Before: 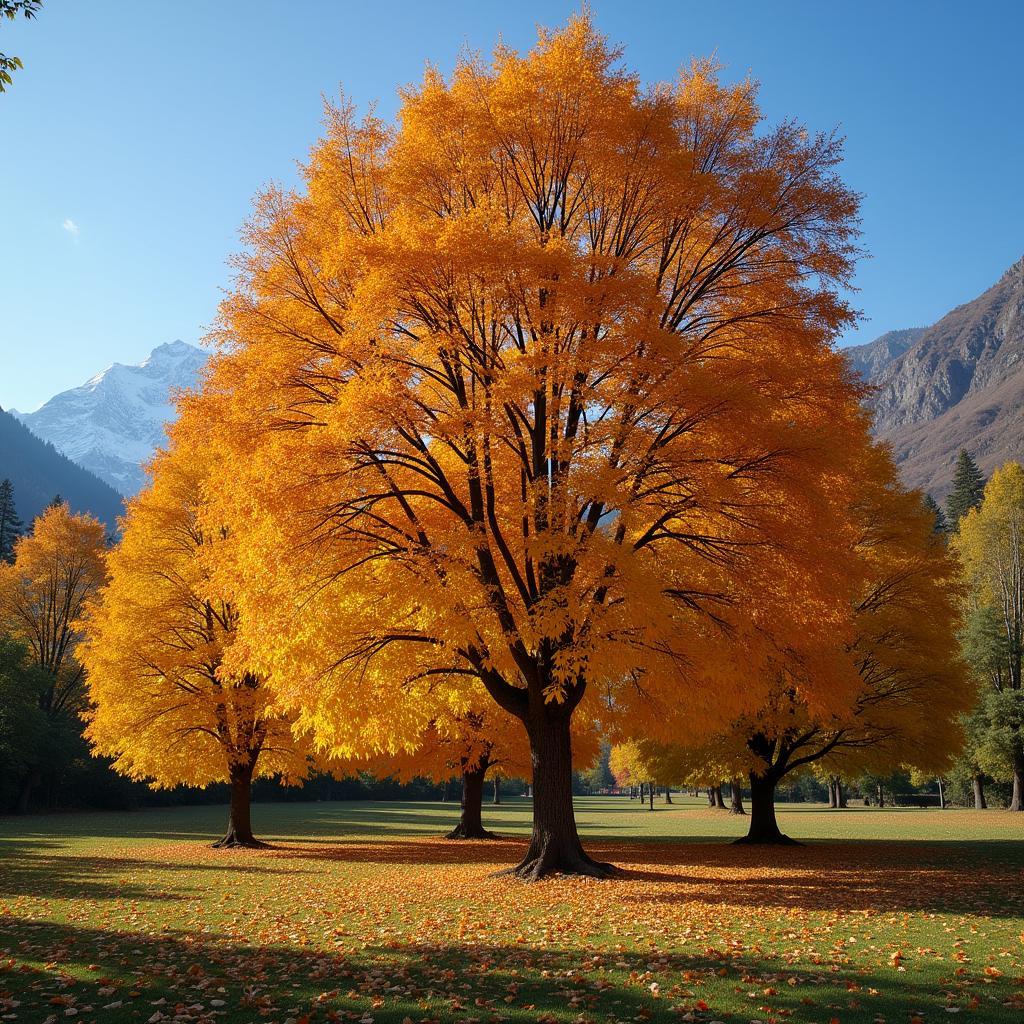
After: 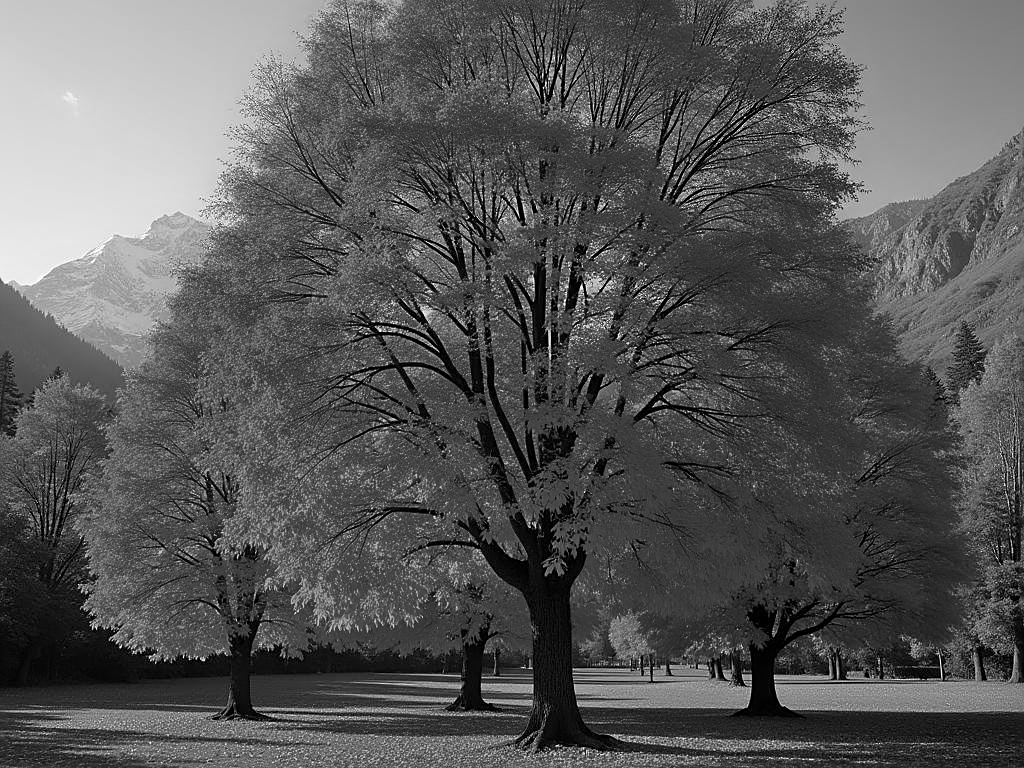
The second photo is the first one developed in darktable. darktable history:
monochrome: a -11.7, b 1.62, size 0.5, highlights 0.38
white balance: red 1.029, blue 0.92
sharpen: on, module defaults
crop and rotate: top 12.5%, bottom 12.5%
